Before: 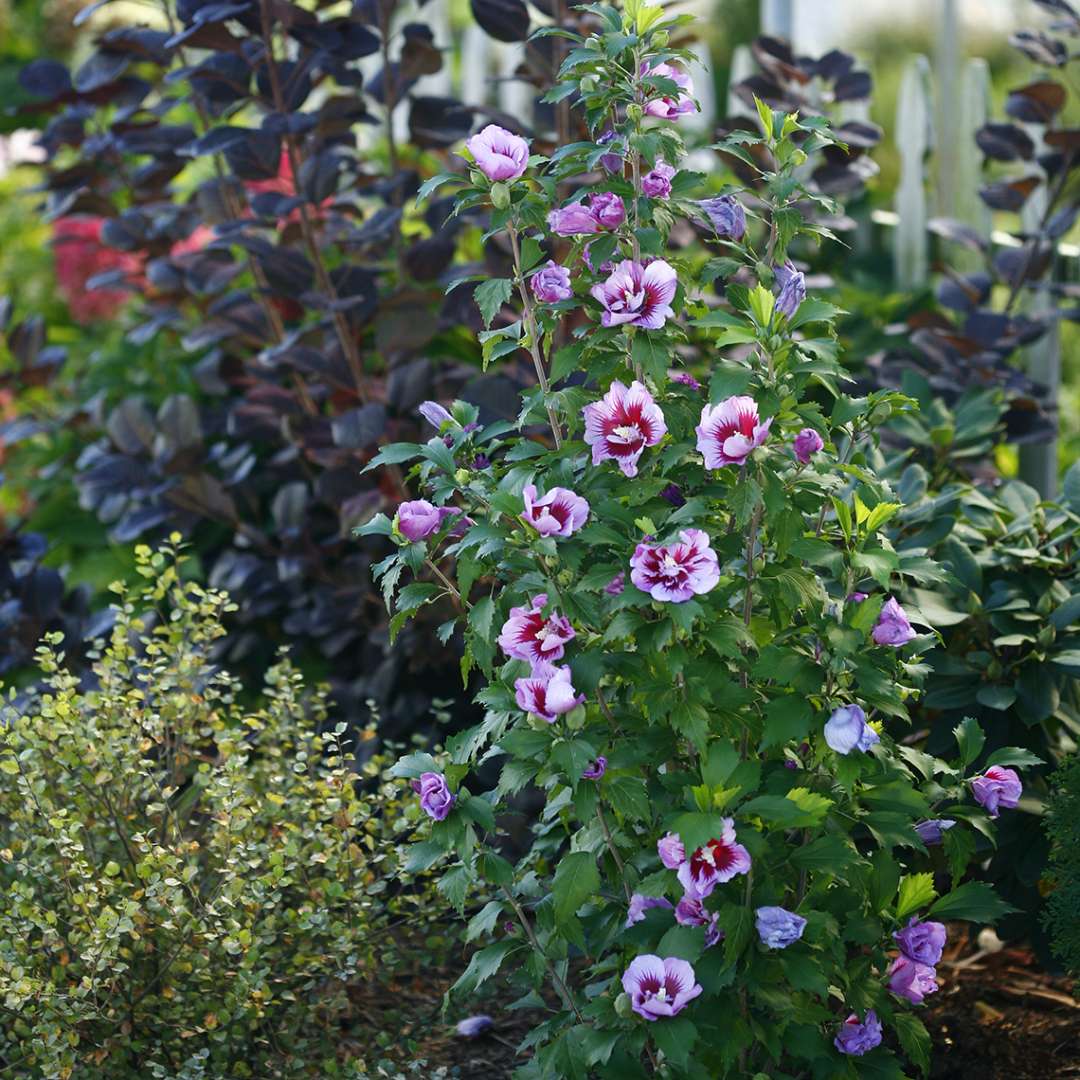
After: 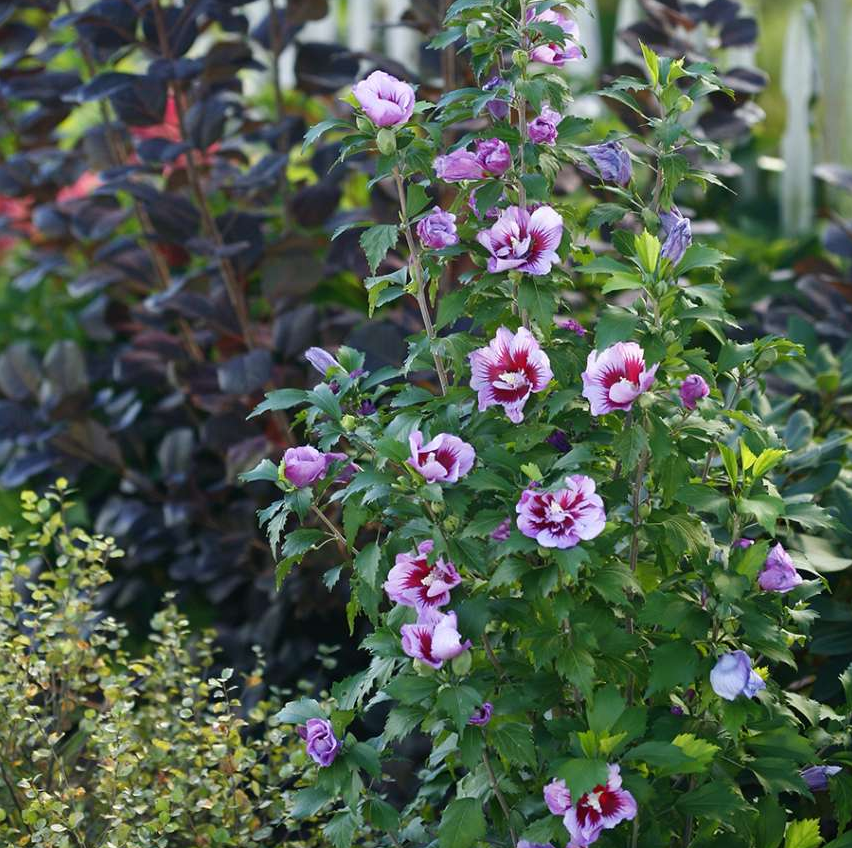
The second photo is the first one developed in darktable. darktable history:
crop and rotate: left 10.67%, top 5.084%, right 10.39%, bottom 16.317%
